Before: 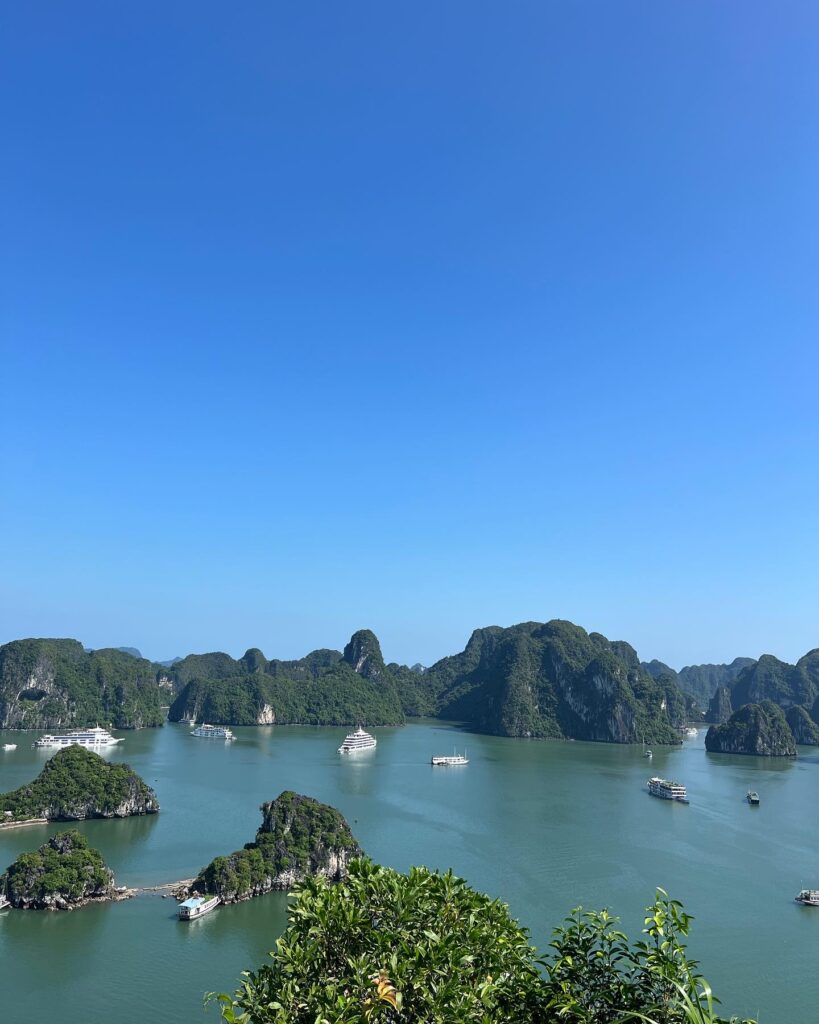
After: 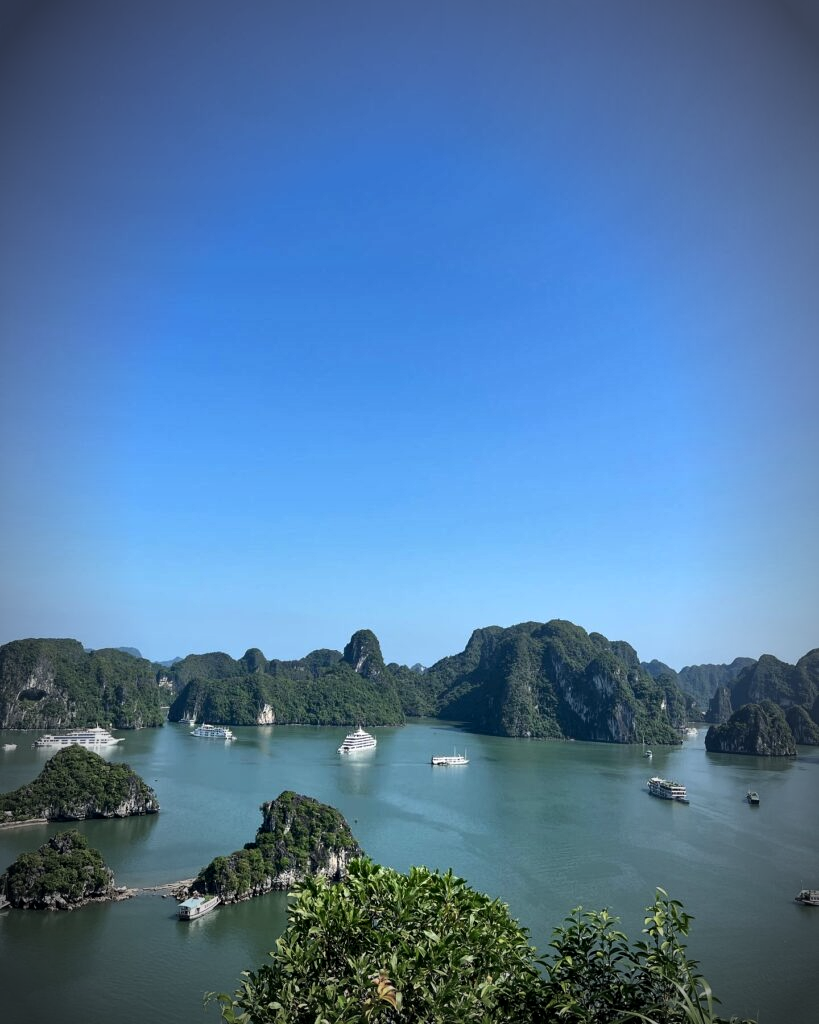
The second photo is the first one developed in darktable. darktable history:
local contrast: mode bilateral grid, contrast 20, coarseness 50, detail 148%, midtone range 0.2
vignetting: fall-off start 67.5%, fall-off radius 67.23%, brightness -0.813, automatic ratio true
